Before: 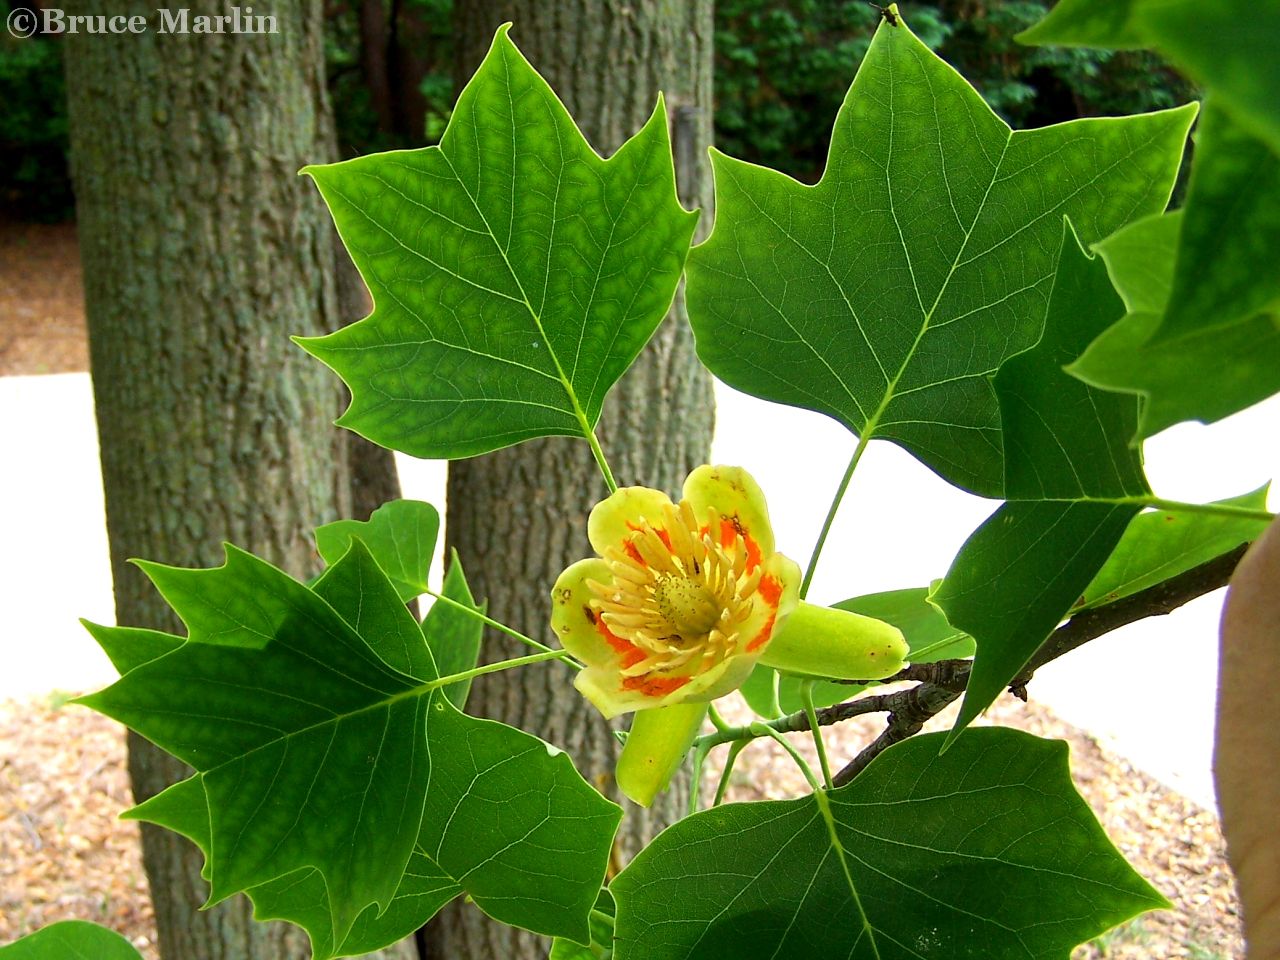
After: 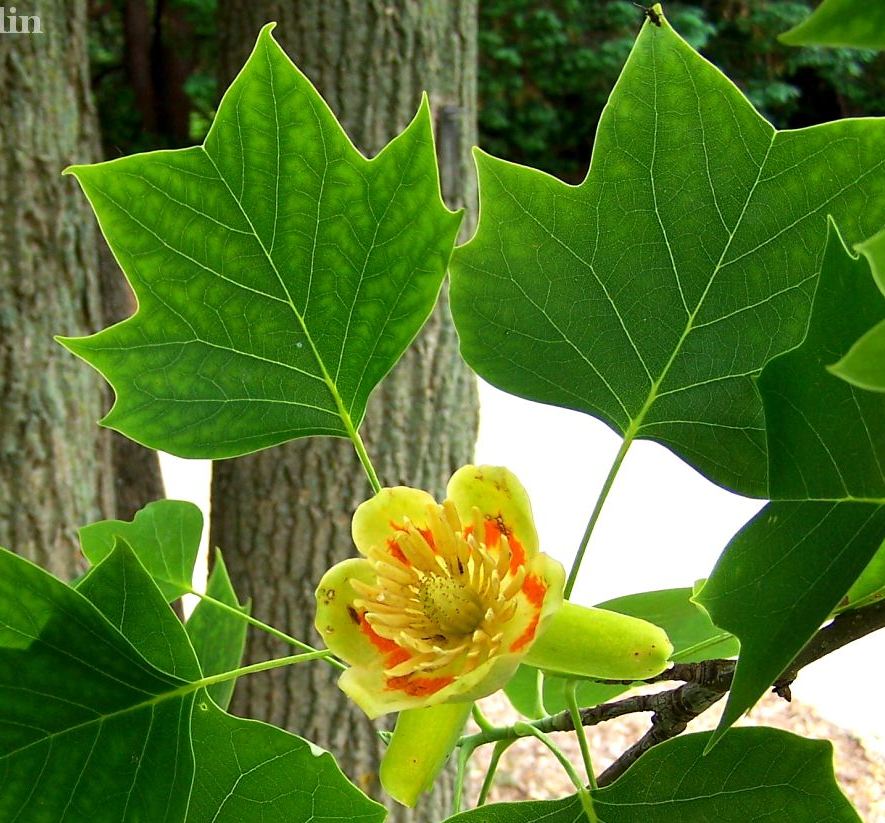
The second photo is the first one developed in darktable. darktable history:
crop: left 18.49%, right 12.318%, bottom 14.179%
